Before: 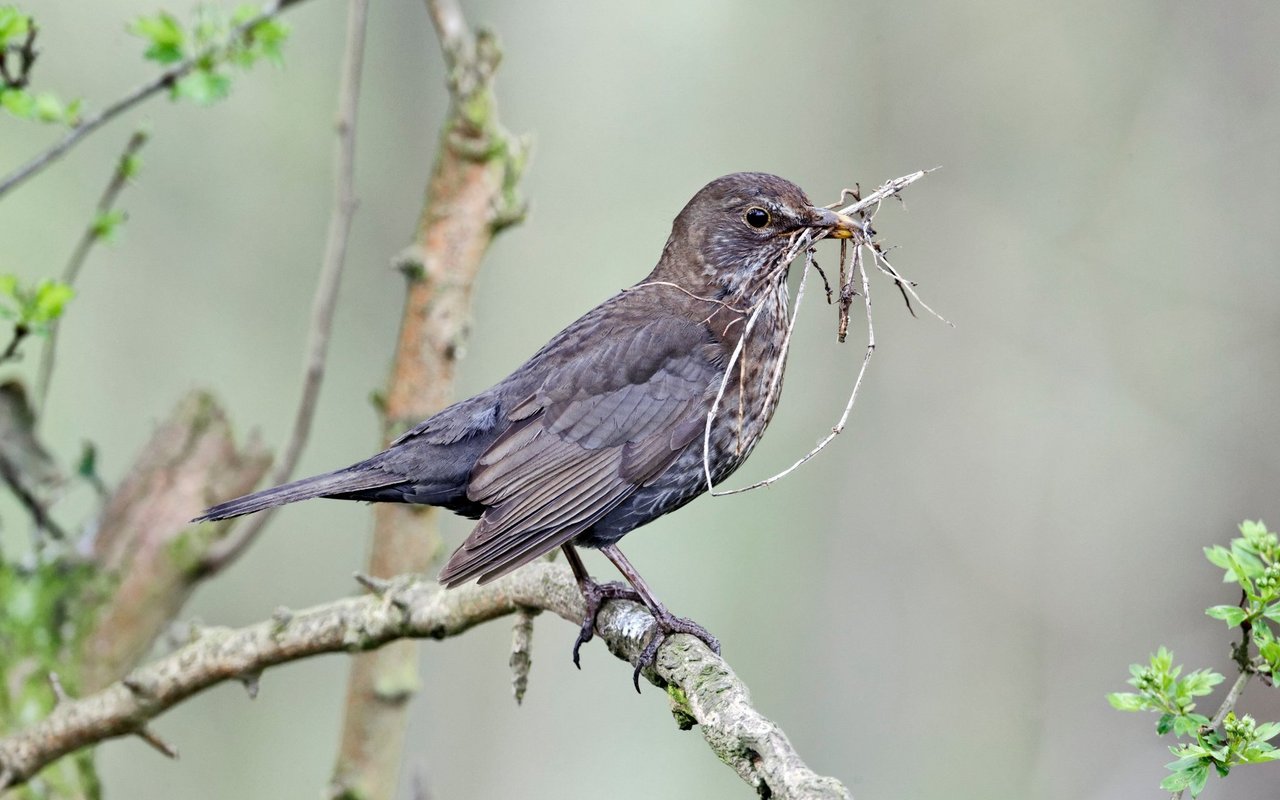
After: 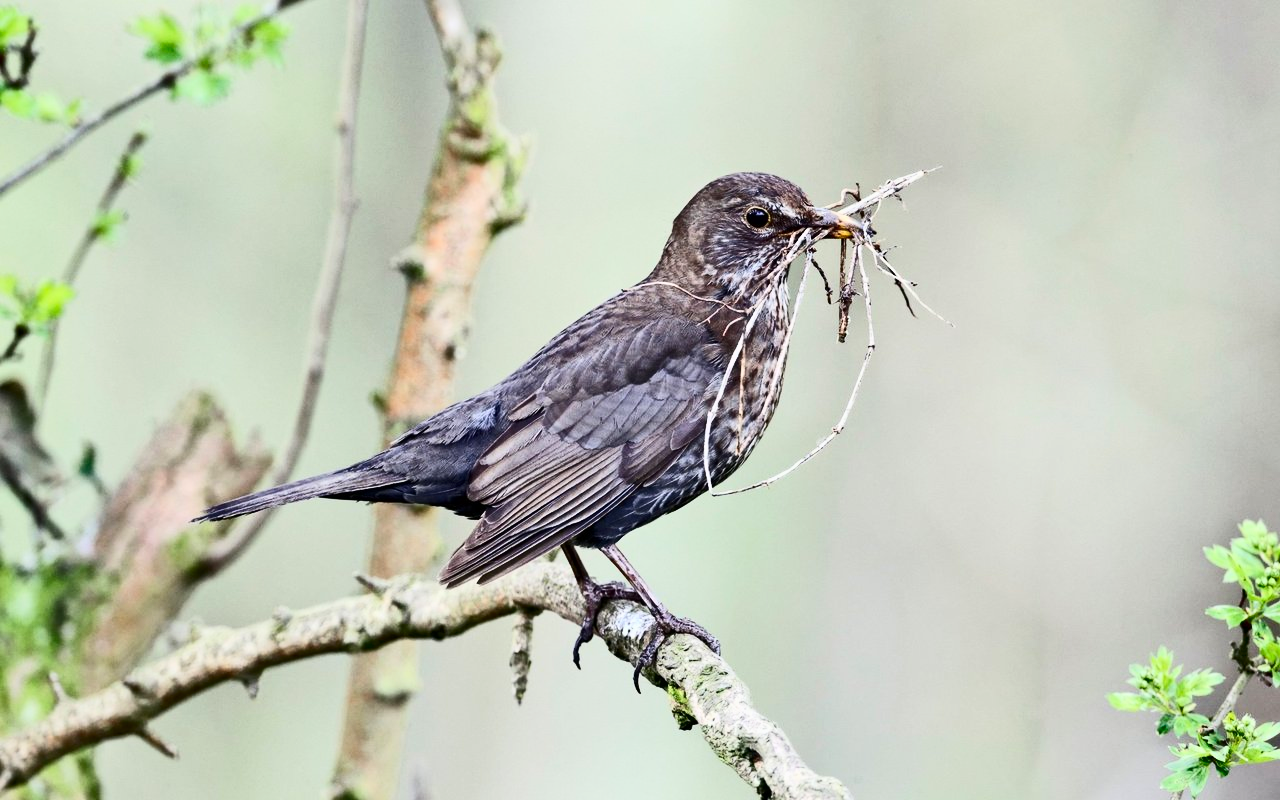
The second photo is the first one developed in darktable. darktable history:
contrast brightness saturation: contrast 0.4, brightness 0.1, saturation 0.21
exposure: exposure -0.21 EV, compensate highlight preservation false
